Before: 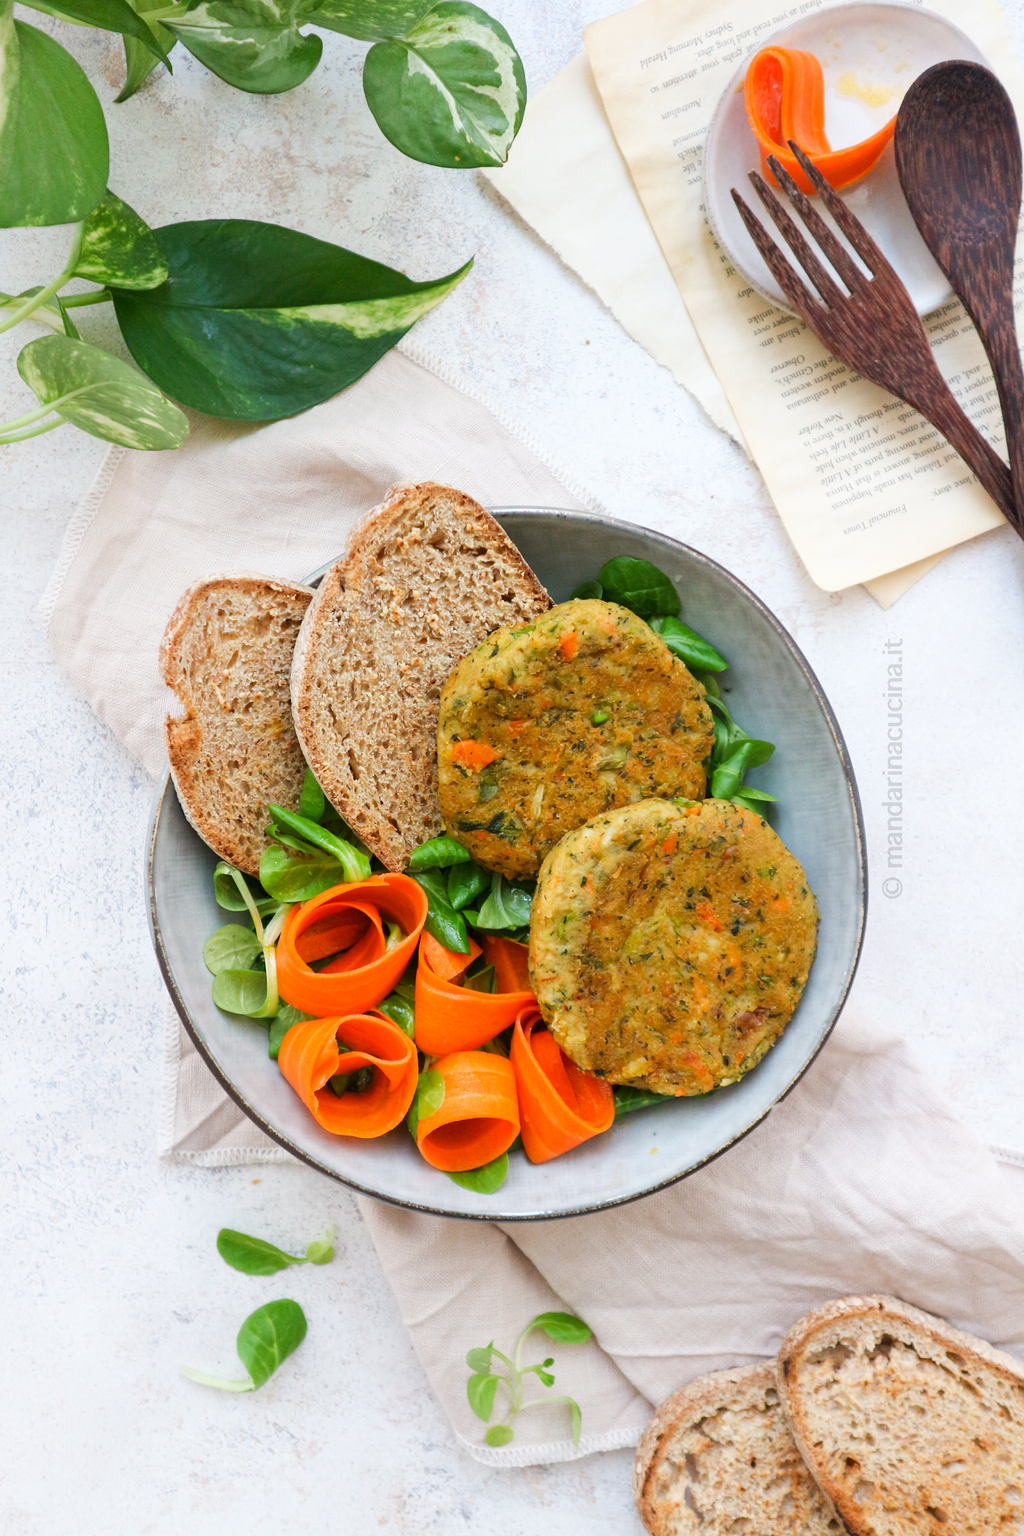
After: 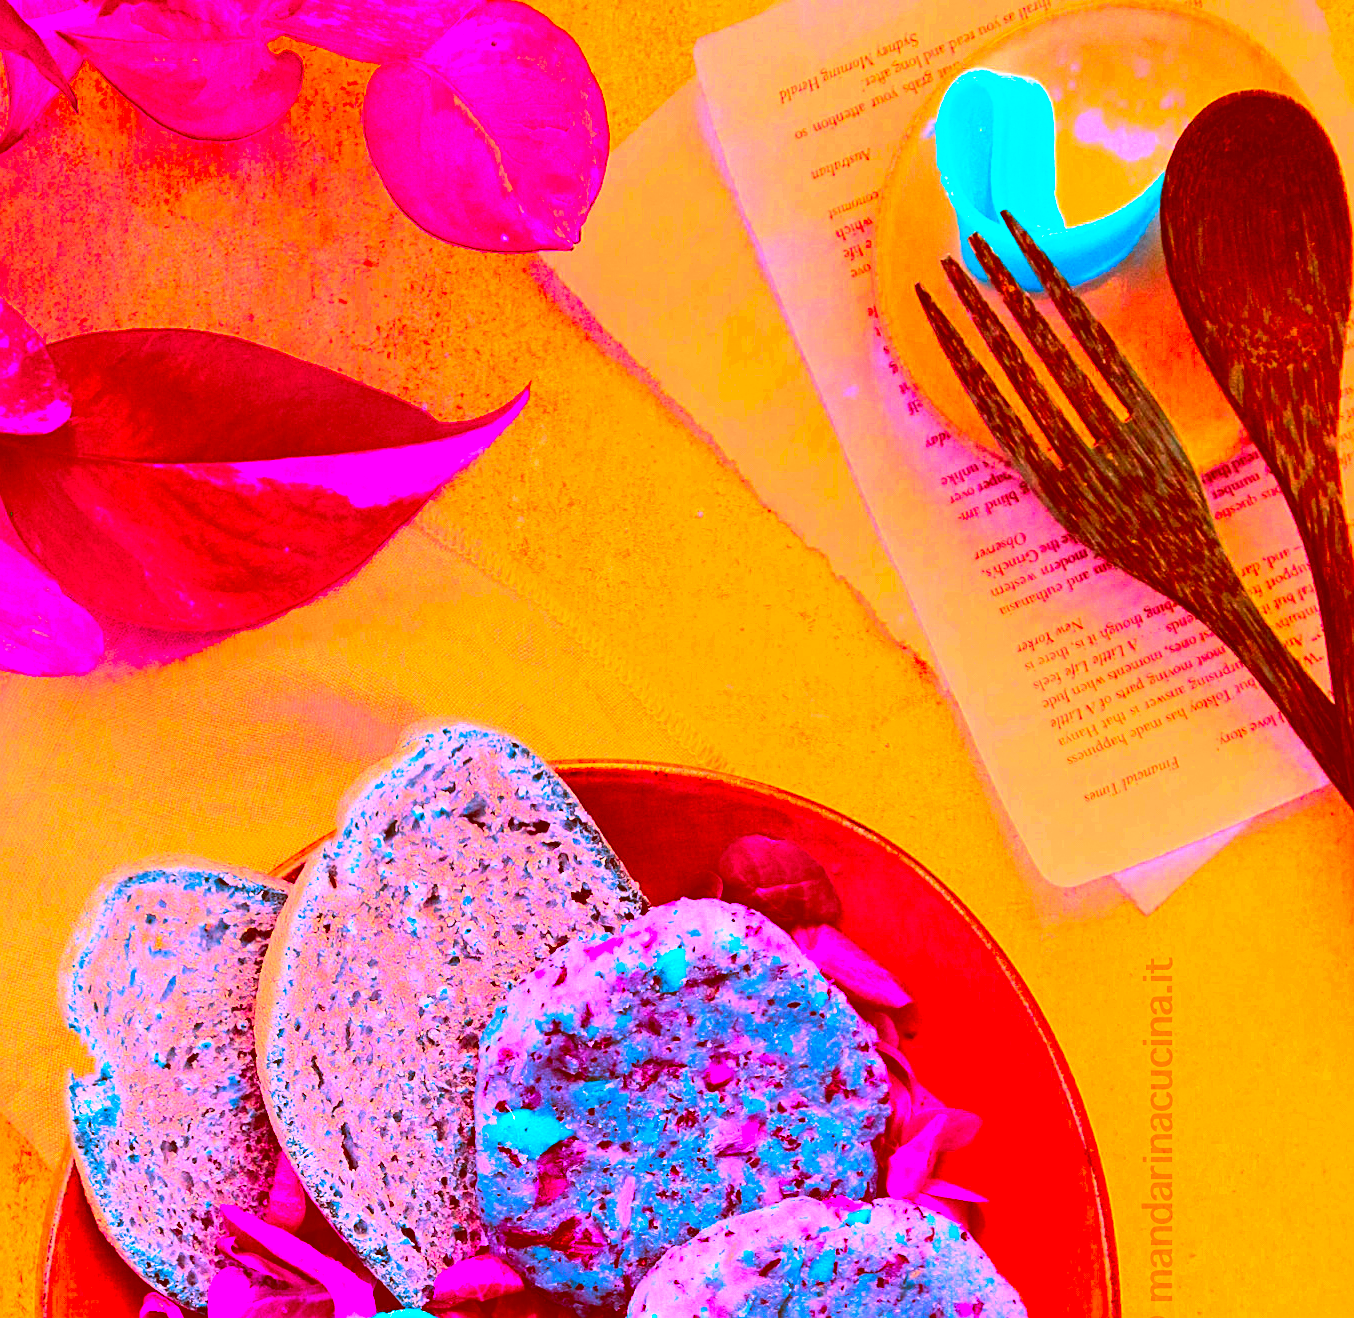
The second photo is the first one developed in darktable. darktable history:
color correction: highlights a* -39.68, highlights b* -40, shadows a* -40, shadows b* -40, saturation -3
crop and rotate: left 11.812%, bottom 42.776%
sharpen: on, module defaults
rgb levels: mode RGB, independent channels, levels [[0, 0.5, 1], [0, 0.521, 1], [0, 0.536, 1]]
tone equalizer: -8 EV -1.08 EV, -7 EV -1.01 EV, -6 EV -0.867 EV, -5 EV -0.578 EV, -3 EV 0.578 EV, -2 EV 0.867 EV, -1 EV 1.01 EV, +0 EV 1.08 EV, edges refinement/feathering 500, mask exposure compensation -1.57 EV, preserve details no
